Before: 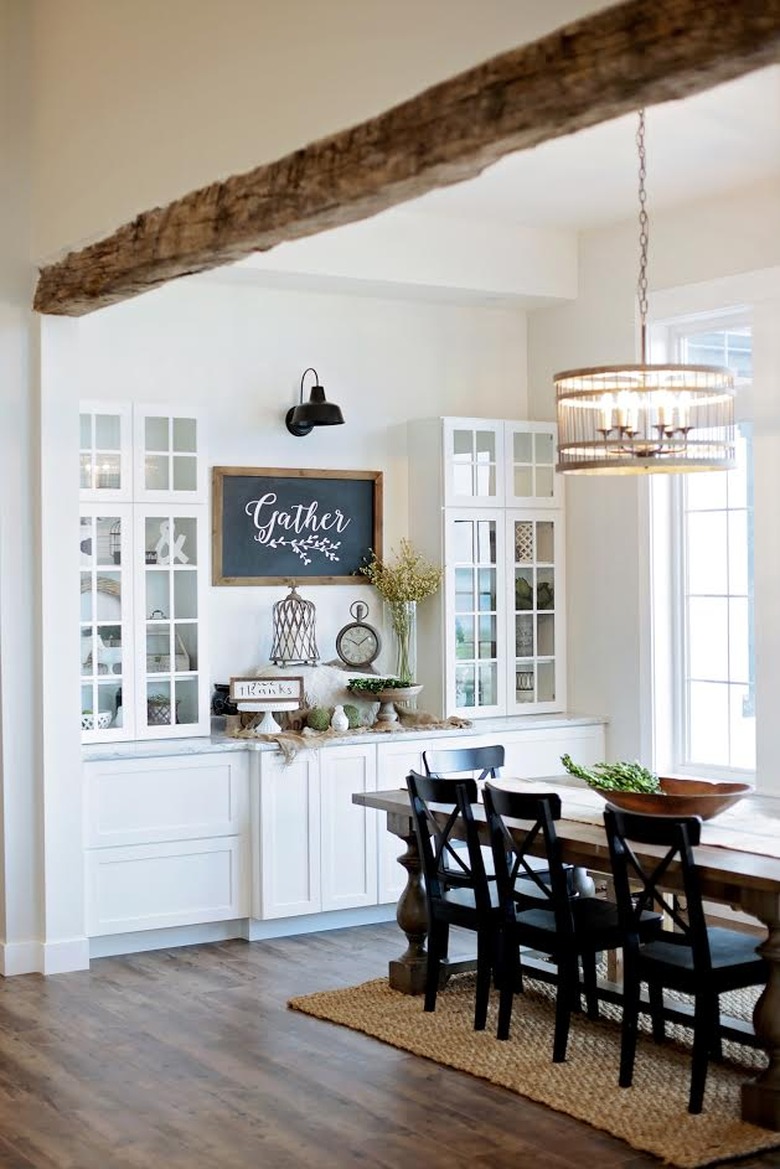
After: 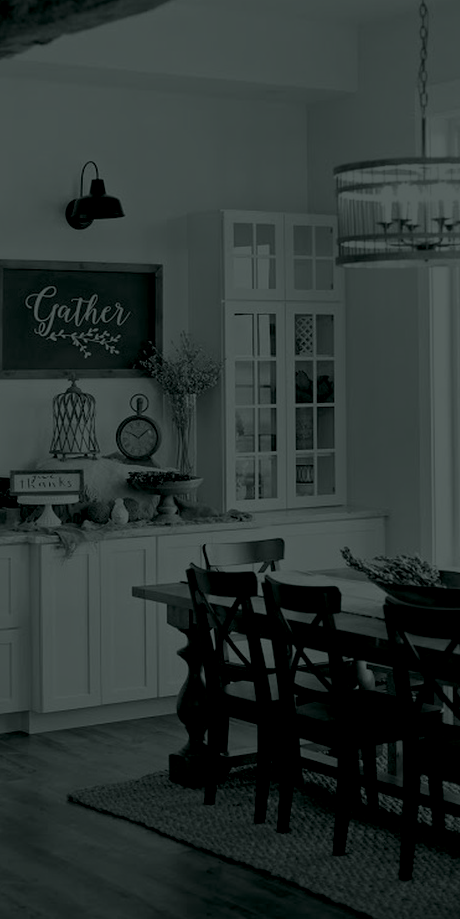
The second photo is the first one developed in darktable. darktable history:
crop and rotate: left 28.256%, top 17.734%, right 12.656%, bottom 3.573%
colorize: hue 90°, saturation 19%, lightness 1.59%, version 1
